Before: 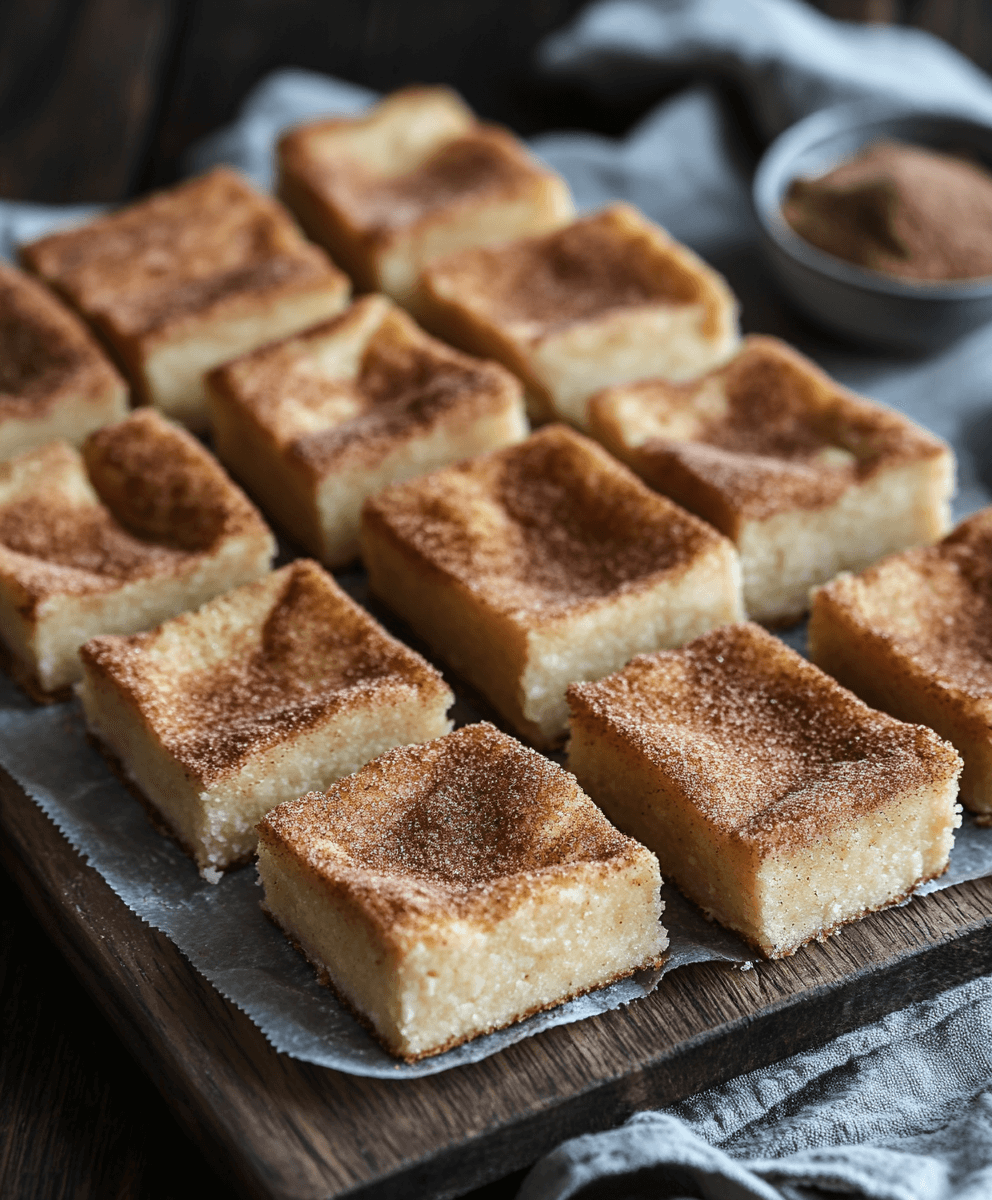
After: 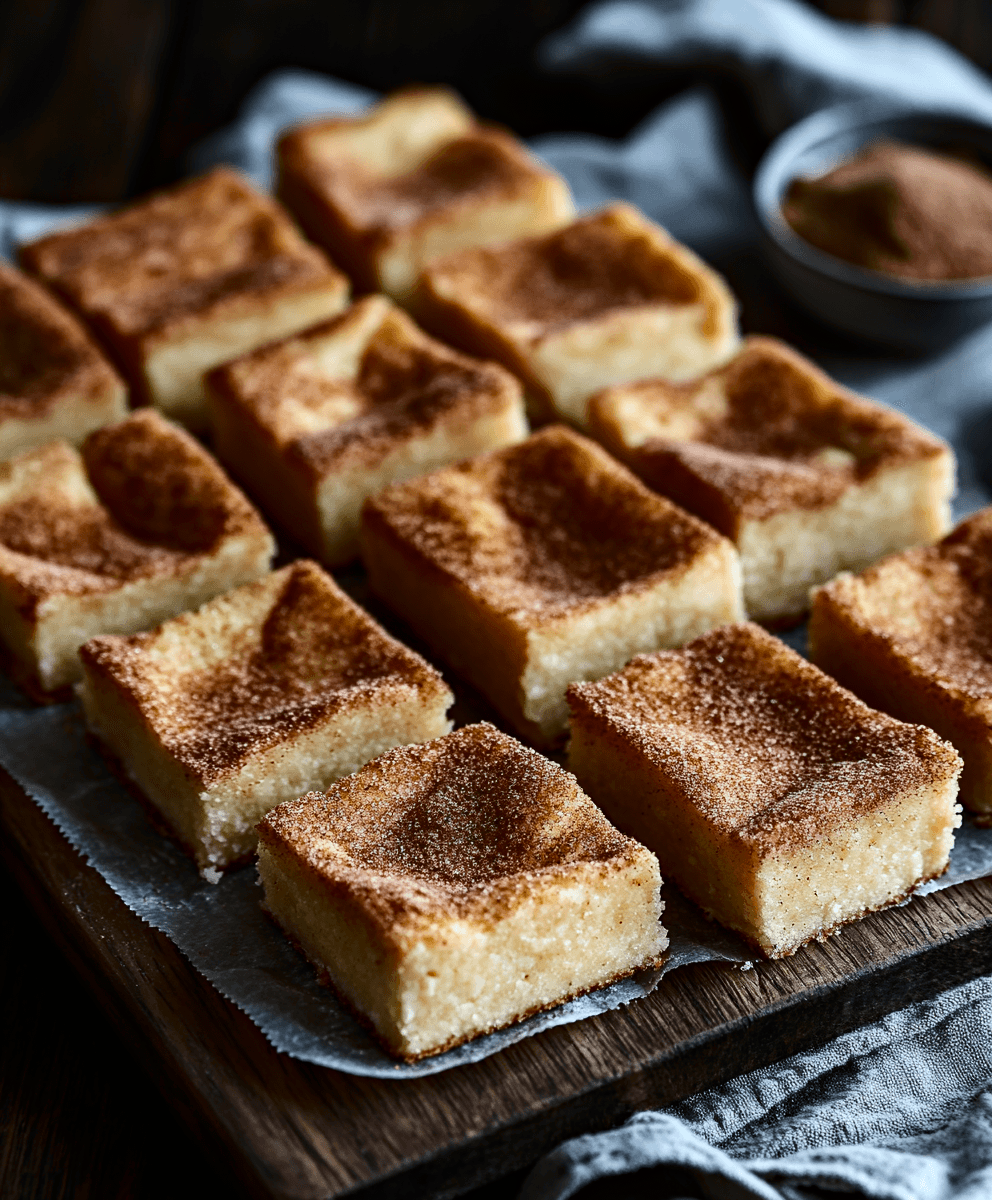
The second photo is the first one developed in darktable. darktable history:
contrast brightness saturation: contrast 0.2, brightness -0.11, saturation 0.1
haze removal: compatibility mode true, adaptive false
